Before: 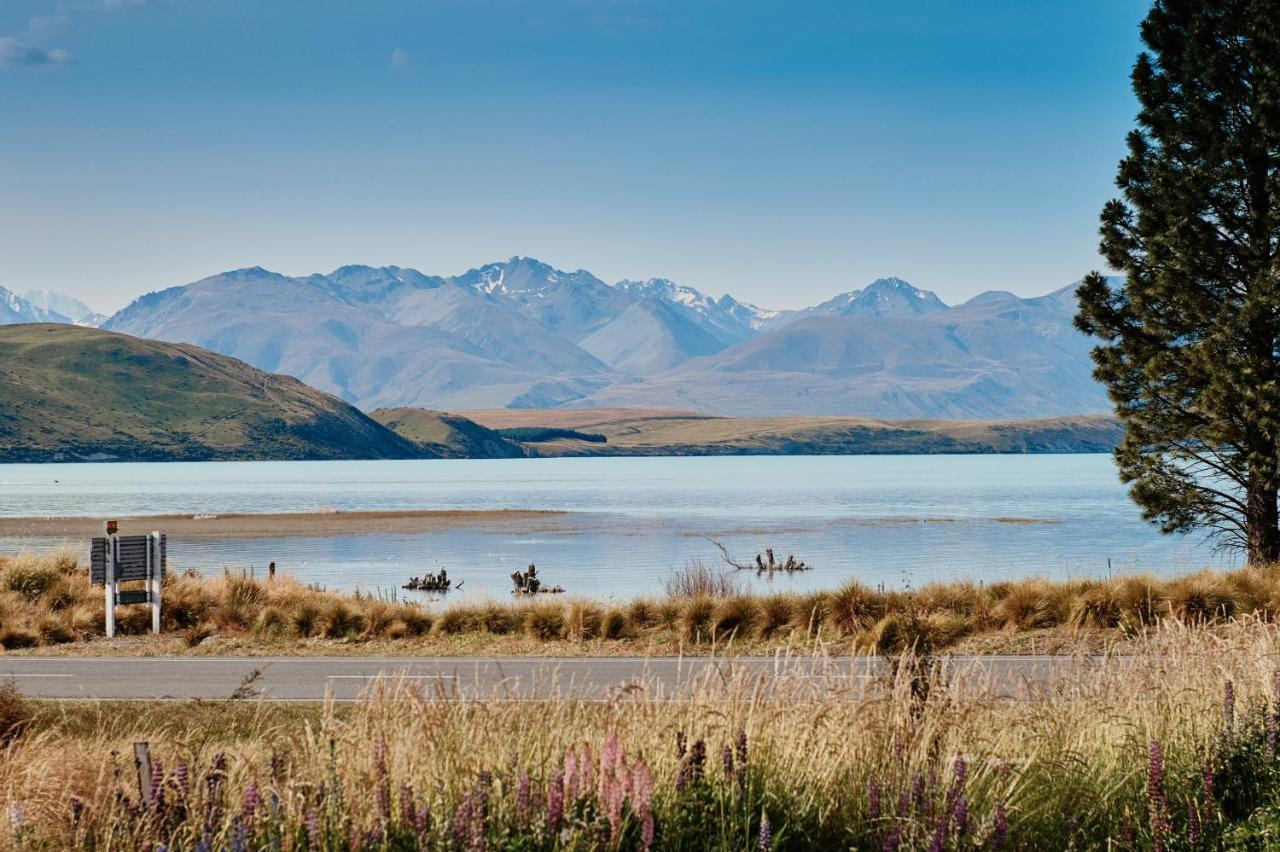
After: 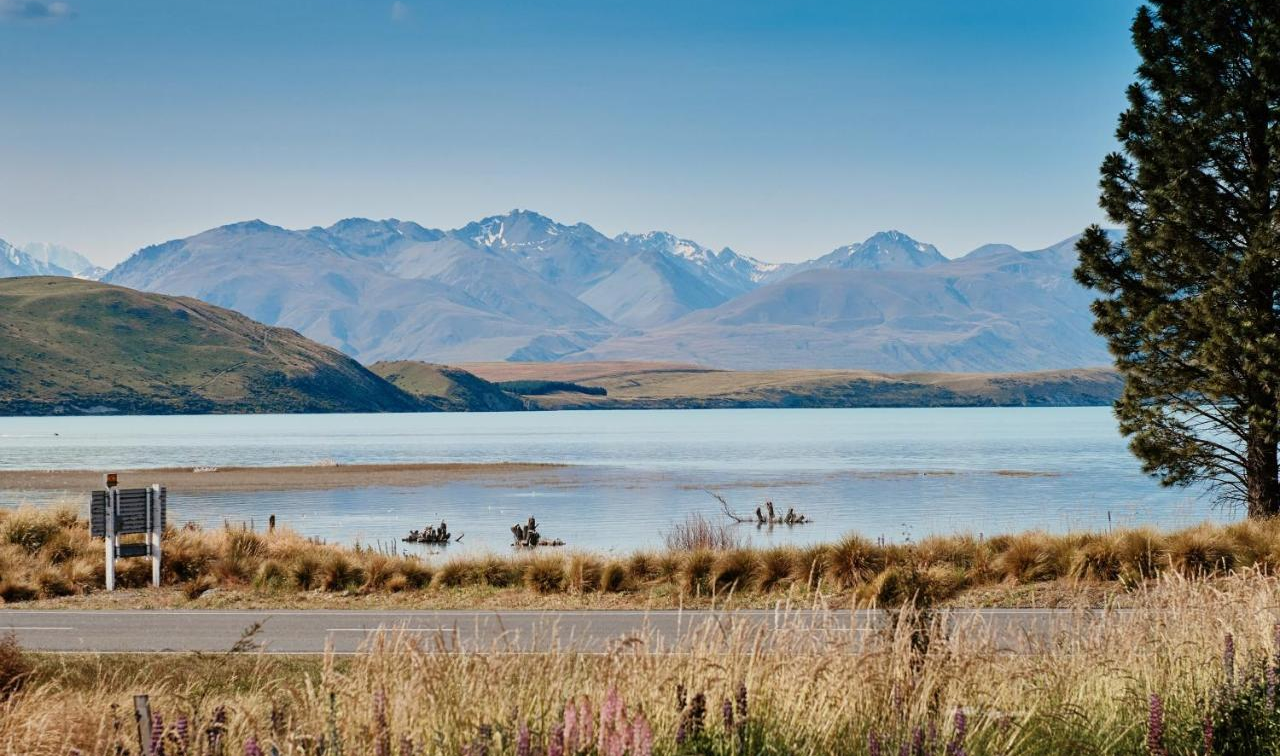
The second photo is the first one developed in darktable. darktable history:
crop and rotate: top 5.559%, bottom 5.707%
